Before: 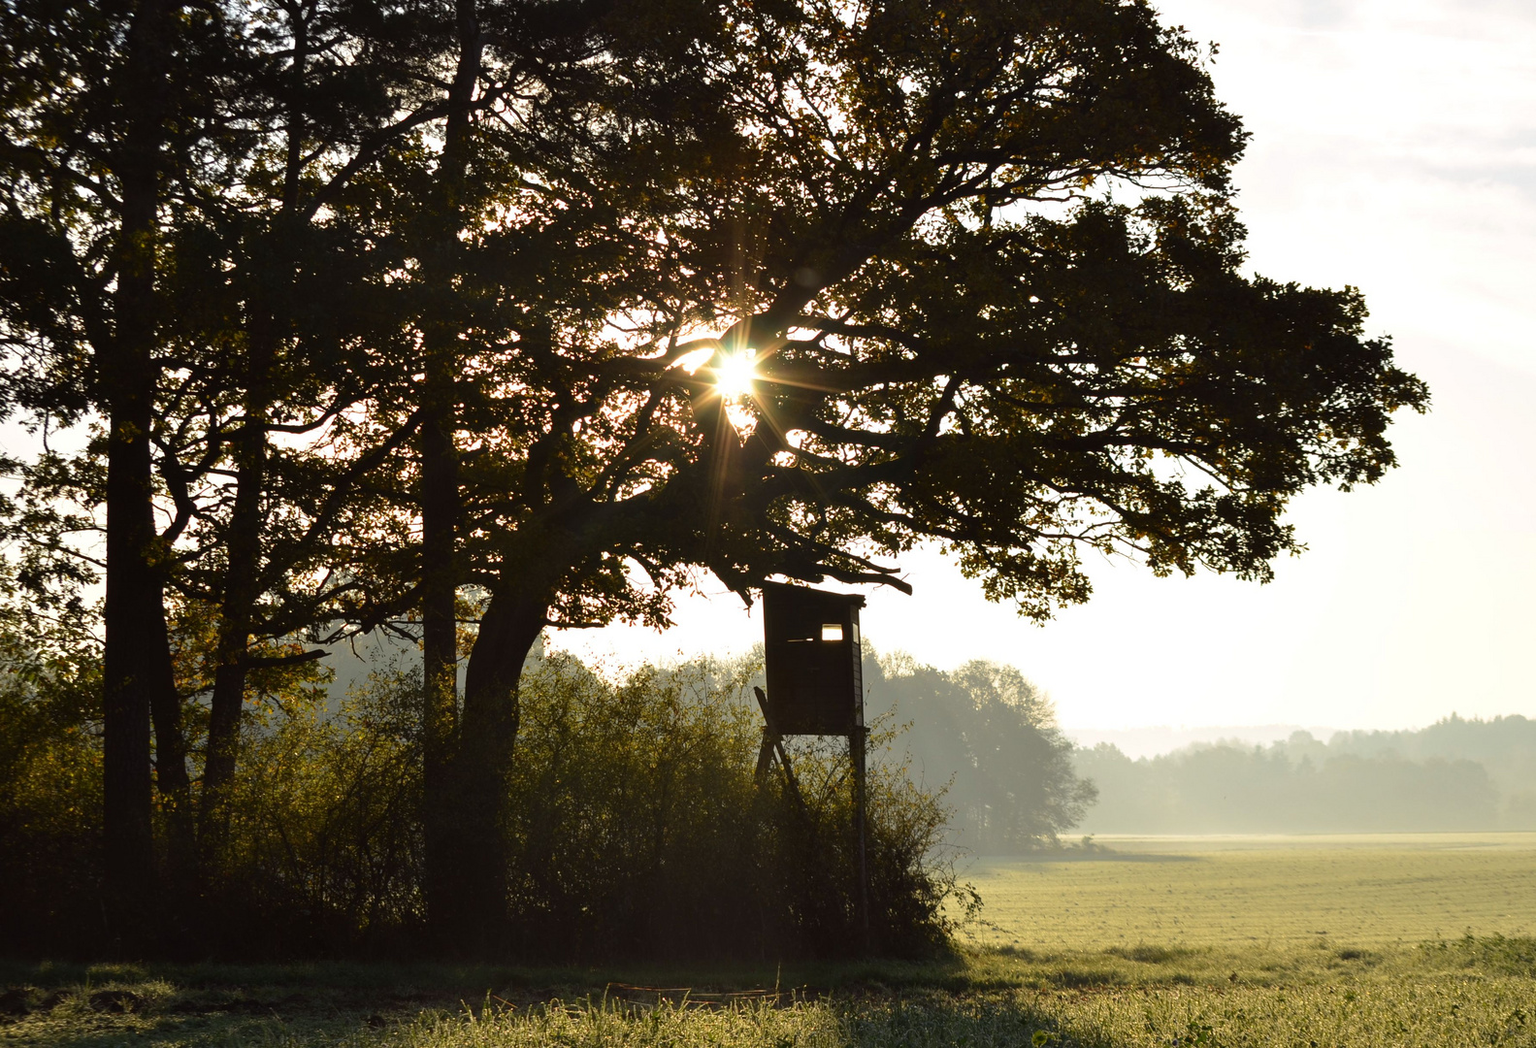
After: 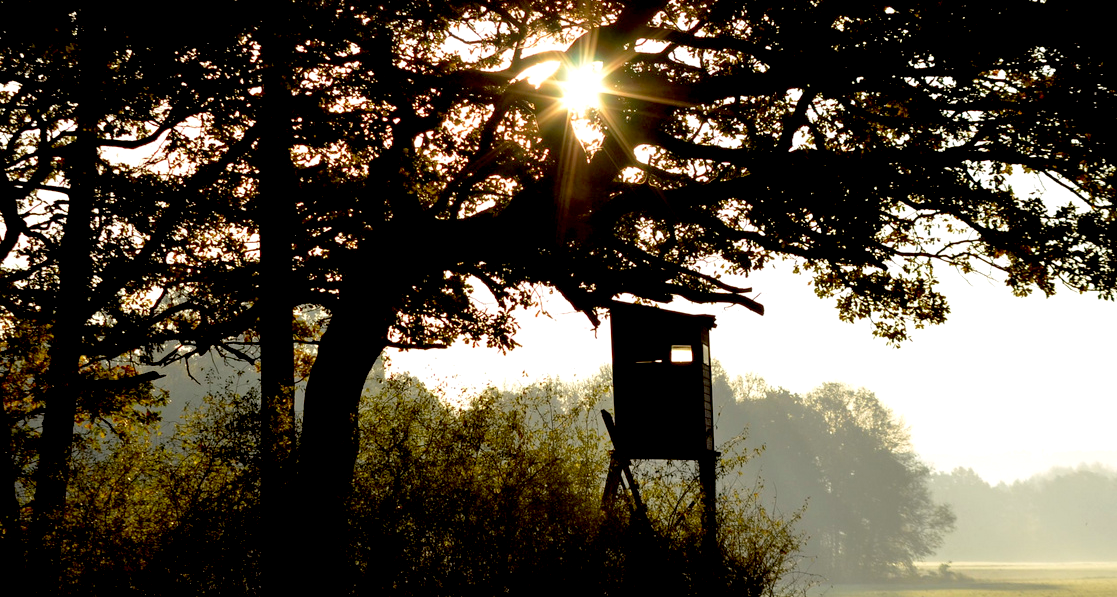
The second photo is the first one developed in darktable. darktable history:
crop: left 11.123%, top 27.61%, right 18.3%, bottom 17.034%
exposure: black level correction 0.025, exposure 0.182 EV, compensate highlight preservation false
